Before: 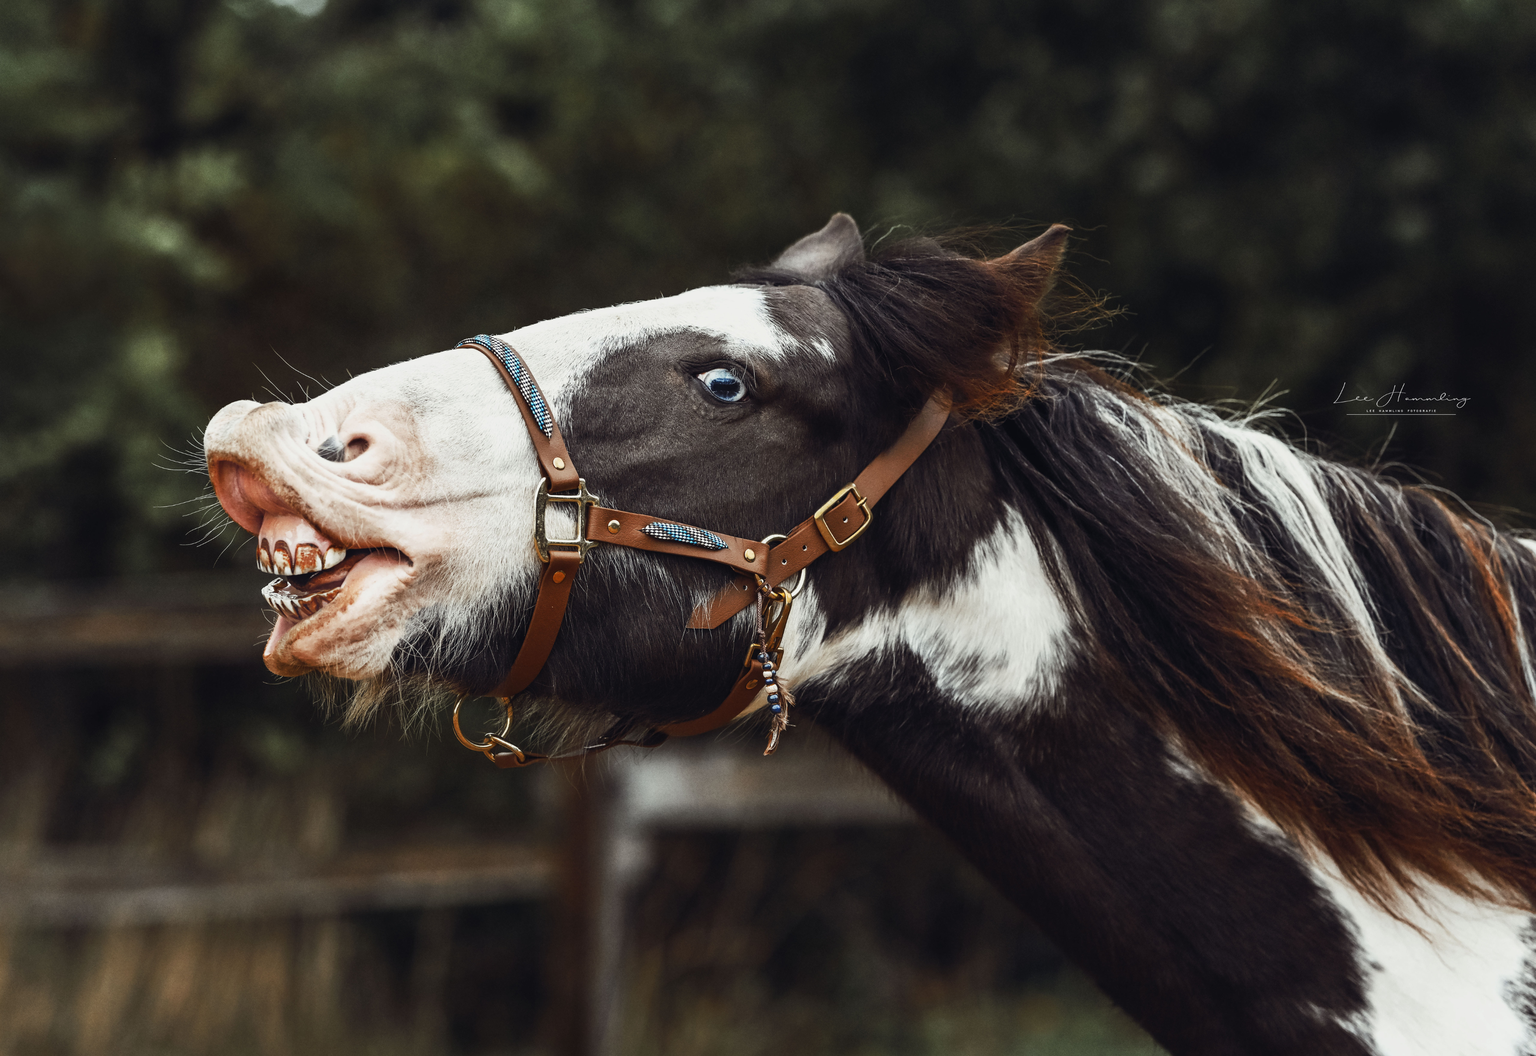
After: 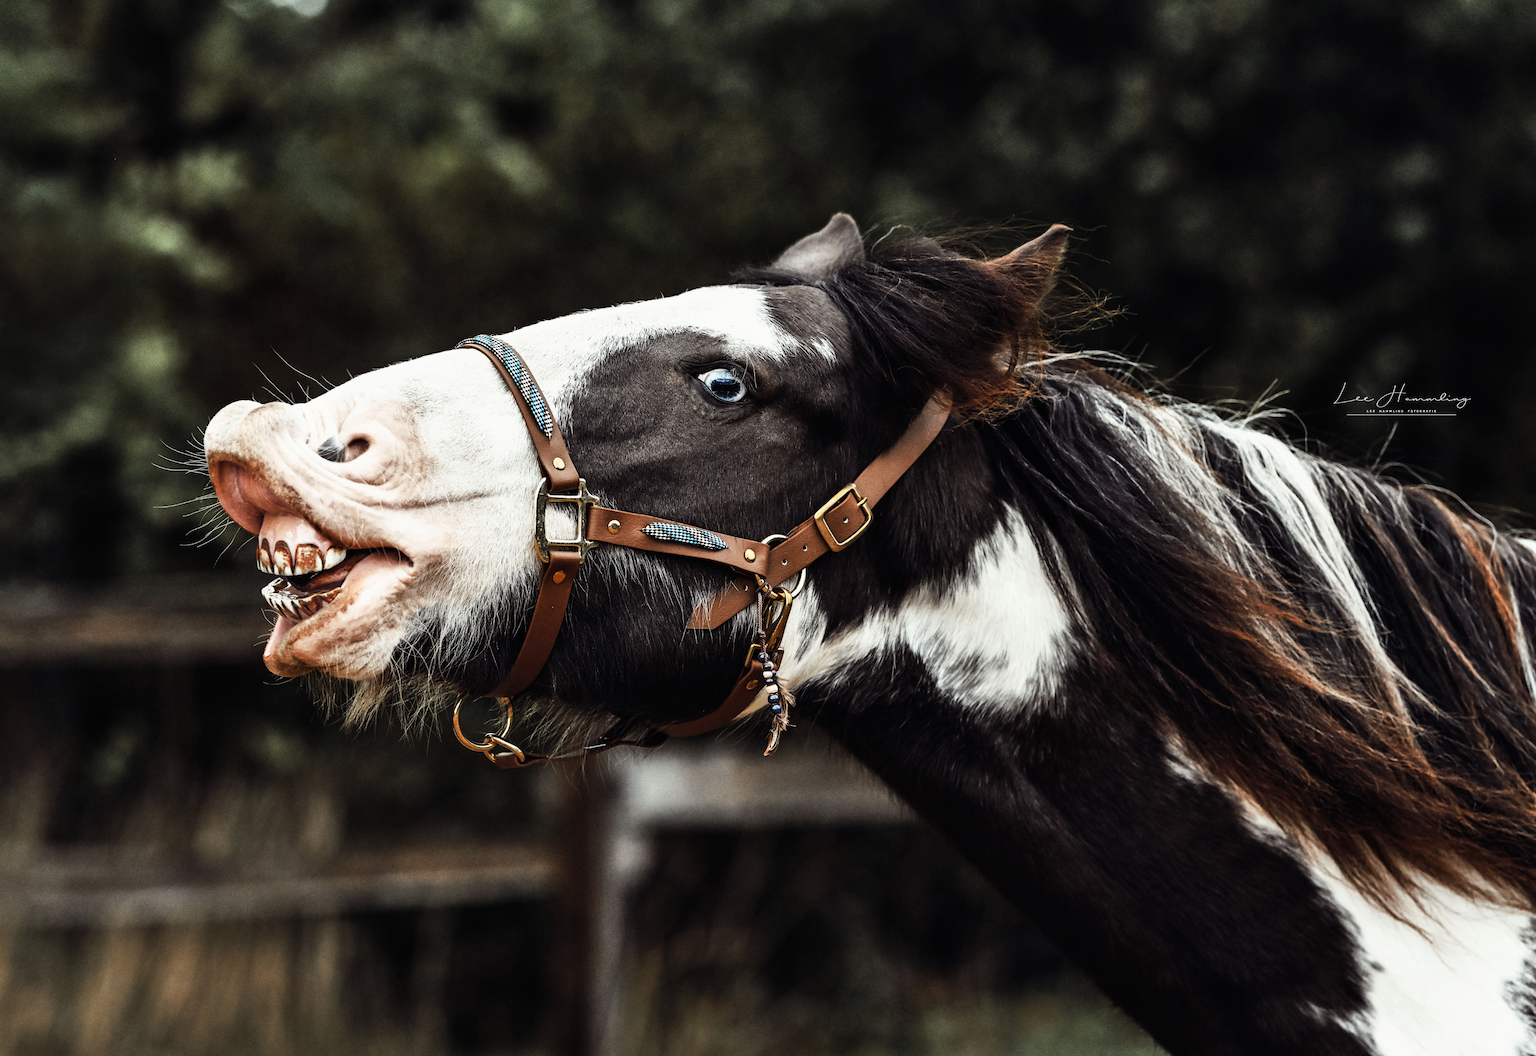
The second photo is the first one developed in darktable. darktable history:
shadows and highlights: shadows 37.27, highlights -28.18, soften with gaussian
filmic rgb: white relative exposure 2.45 EV, hardness 6.33
